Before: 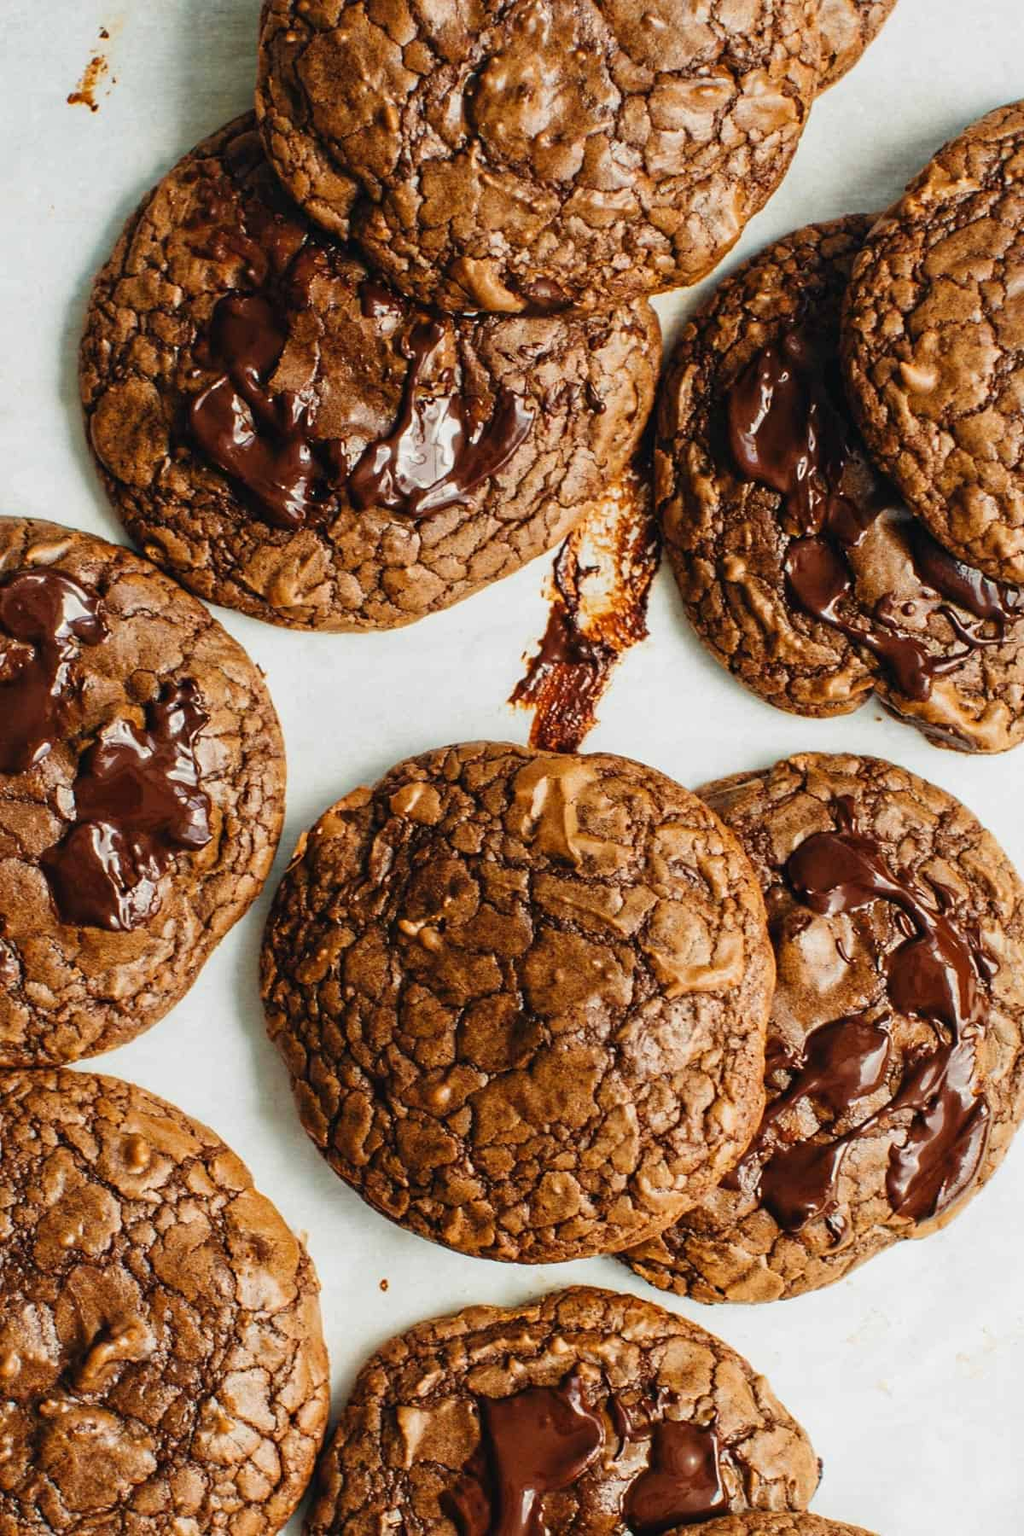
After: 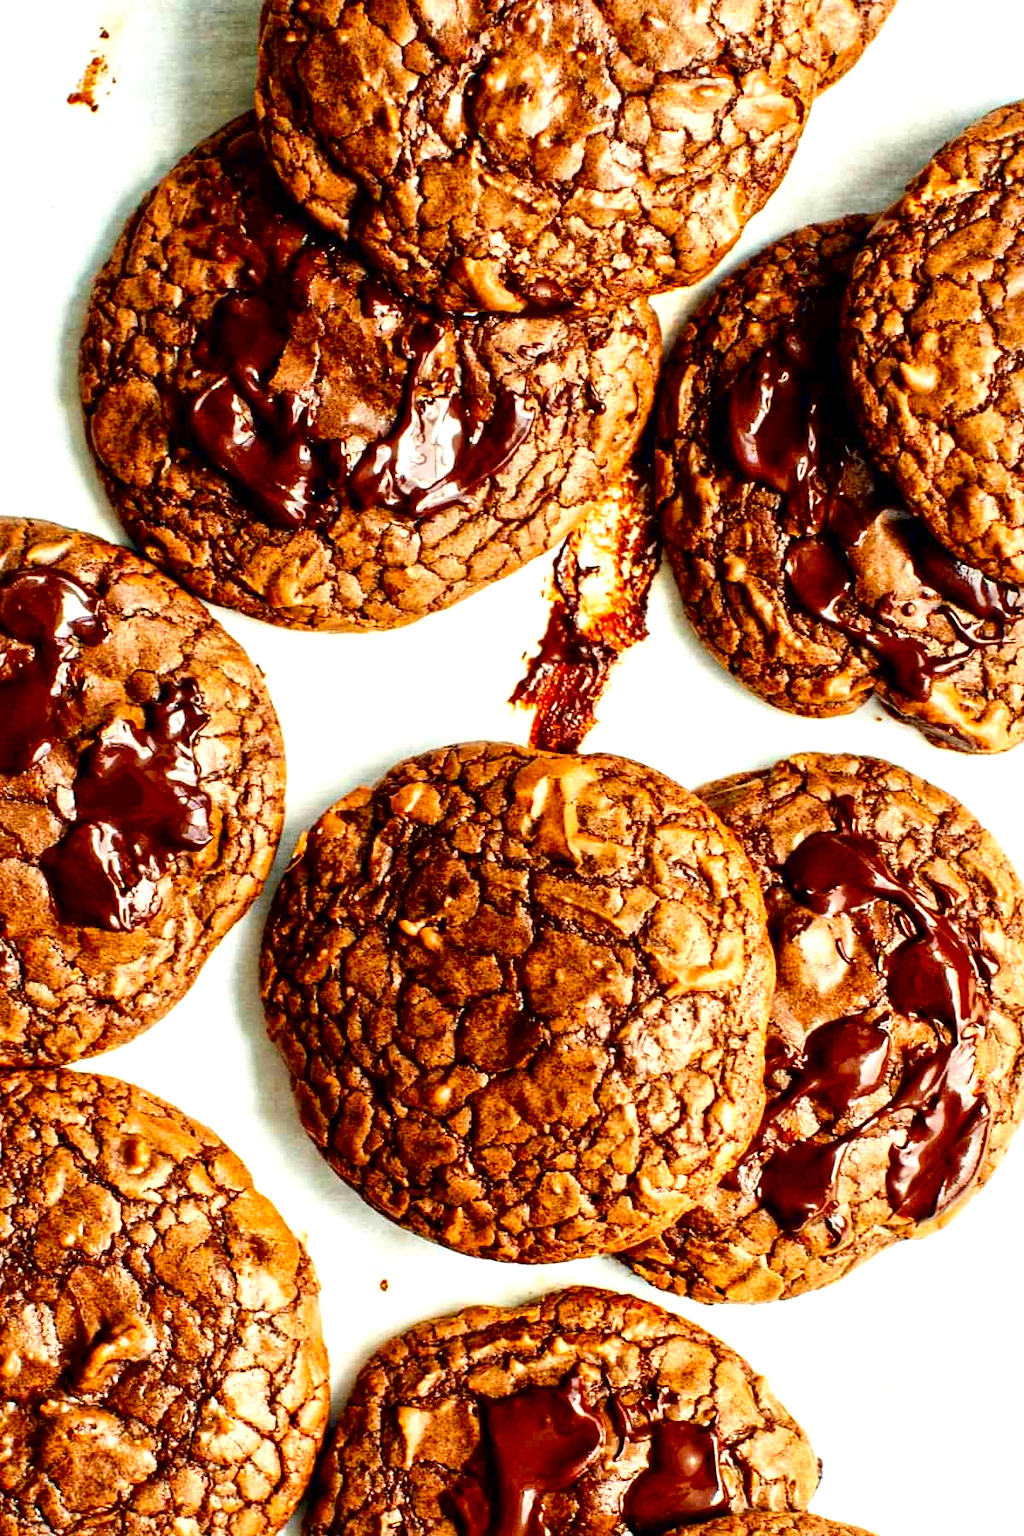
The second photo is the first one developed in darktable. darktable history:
contrast brightness saturation: contrast 0.16, saturation 0.32
local contrast: mode bilateral grid, contrast 20, coarseness 50, detail 161%, midtone range 0.2
exposure: black level correction 0.012, exposure 0.7 EV, compensate exposure bias true, compensate highlight preservation false
